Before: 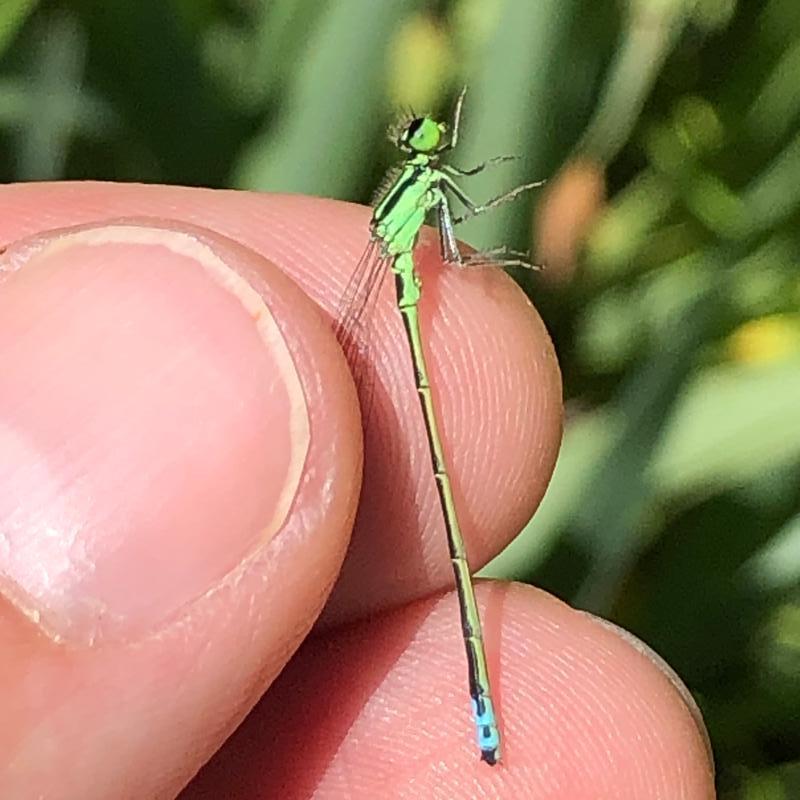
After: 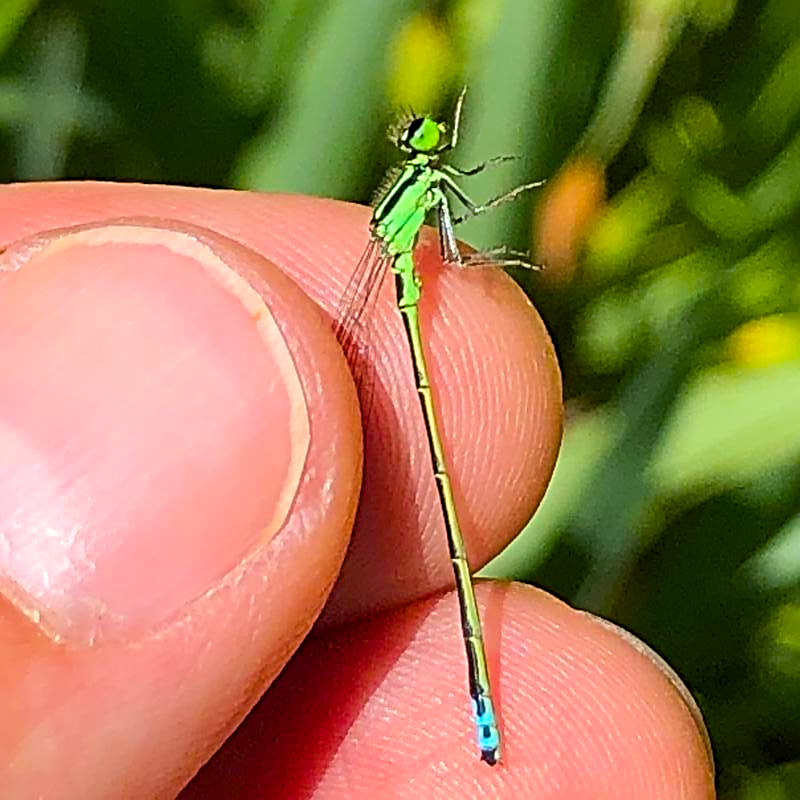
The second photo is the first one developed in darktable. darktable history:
sharpen: radius 4
color balance rgb: linear chroma grading › global chroma 15%, perceptual saturation grading › global saturation 30%
